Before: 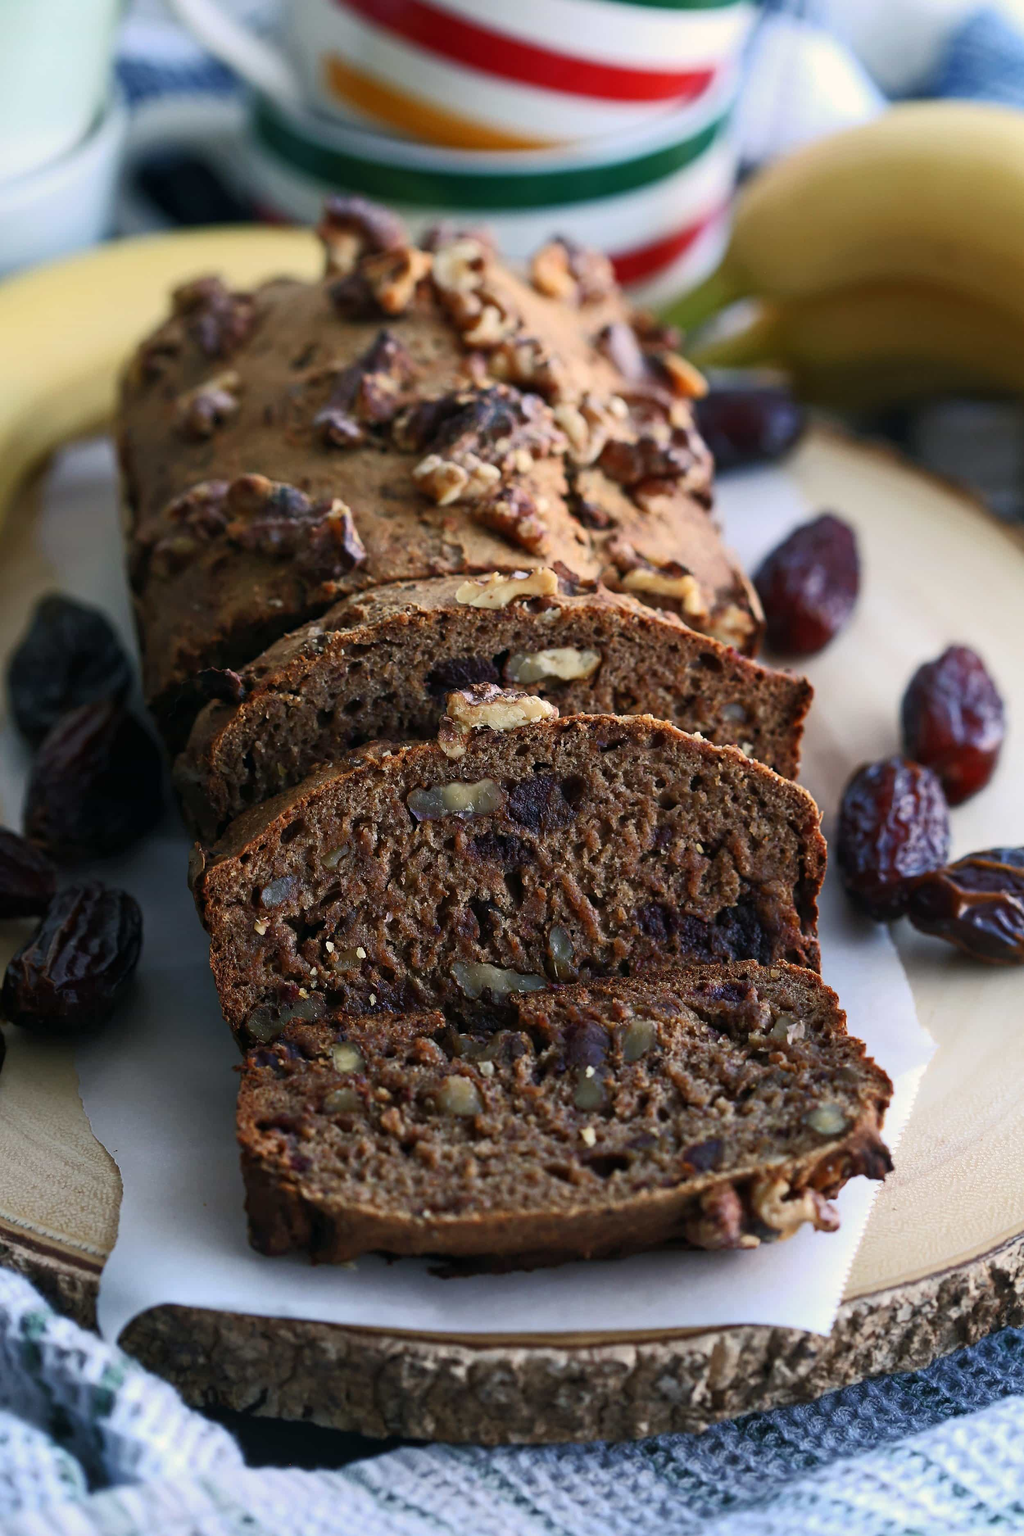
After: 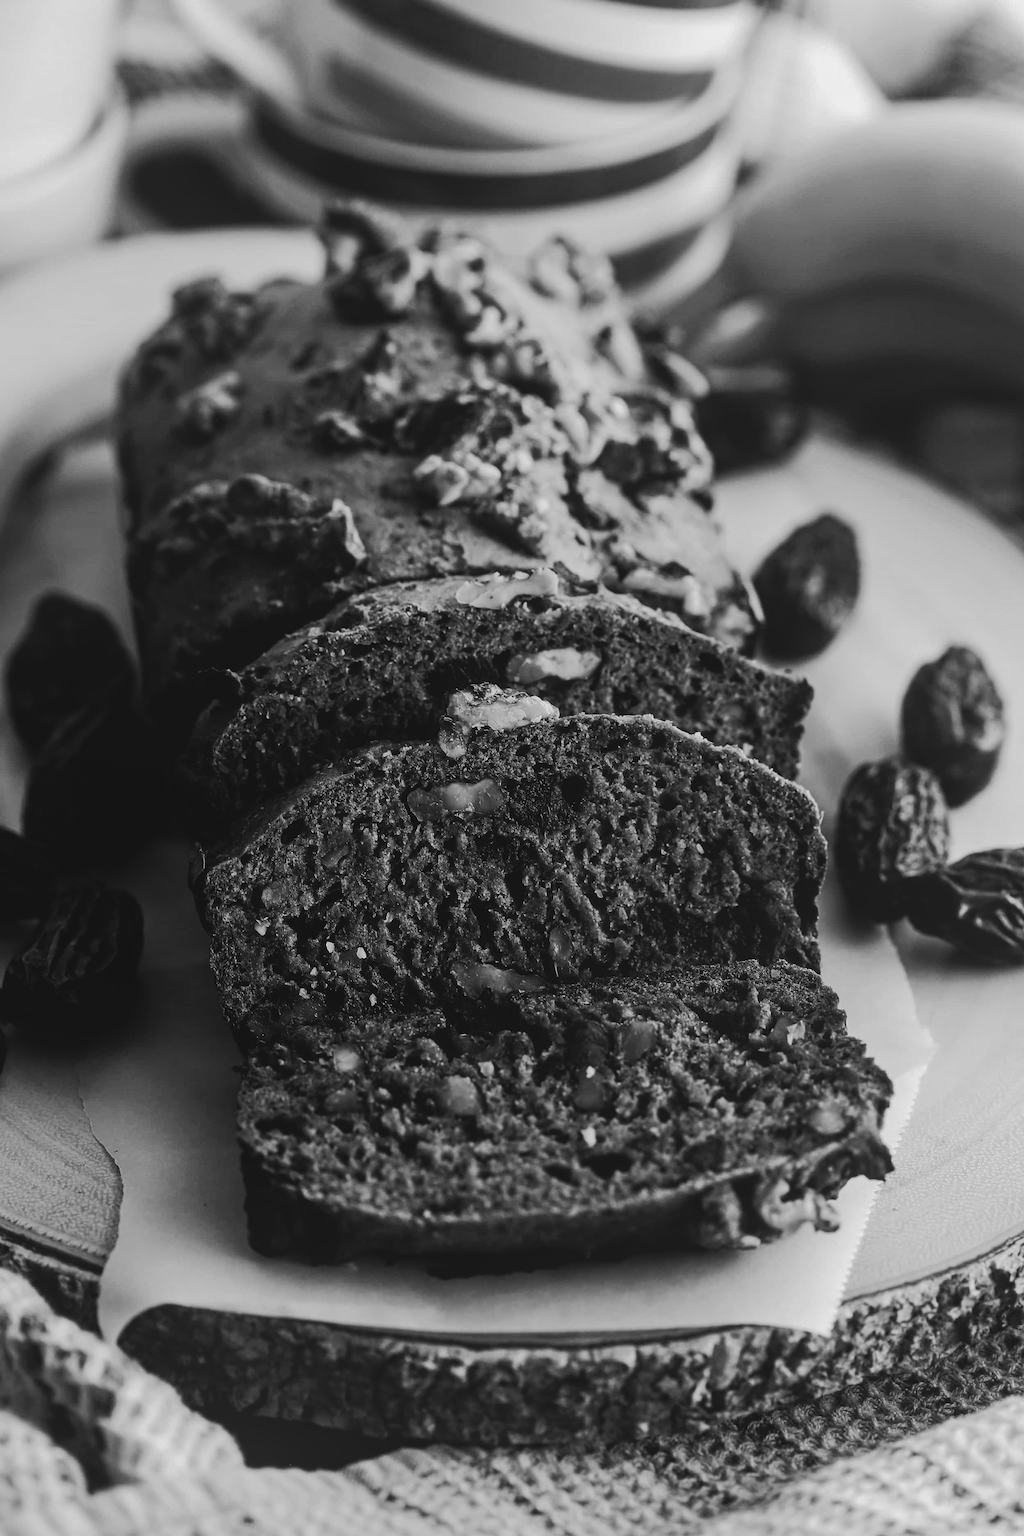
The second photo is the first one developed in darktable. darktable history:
white balance: red 0.976, blue 1.04
monochrome: size 1
local contrast: highlights 48%, shadows 0%, detail 100%
tone curve: curves: ch0 [(0, 0) (0.003, 0.007) (0.011, 0.008) (0.025, 0.007) (0.044, 0.009) (0.069, 0.012) (0.1, 0.02) (0.136, 0.035) (0.177, 0.06) (0.224, 0.104) (0.277, 0.16) (0.335, 0.228) (0.399, 0.308) (0.468, 0.418) (0.543, 0.525) (0.623, 0.635) (0.709, 0.723) (0.801, 0.802) (0.898, 0.889) (1, 1)], preserve colors none
